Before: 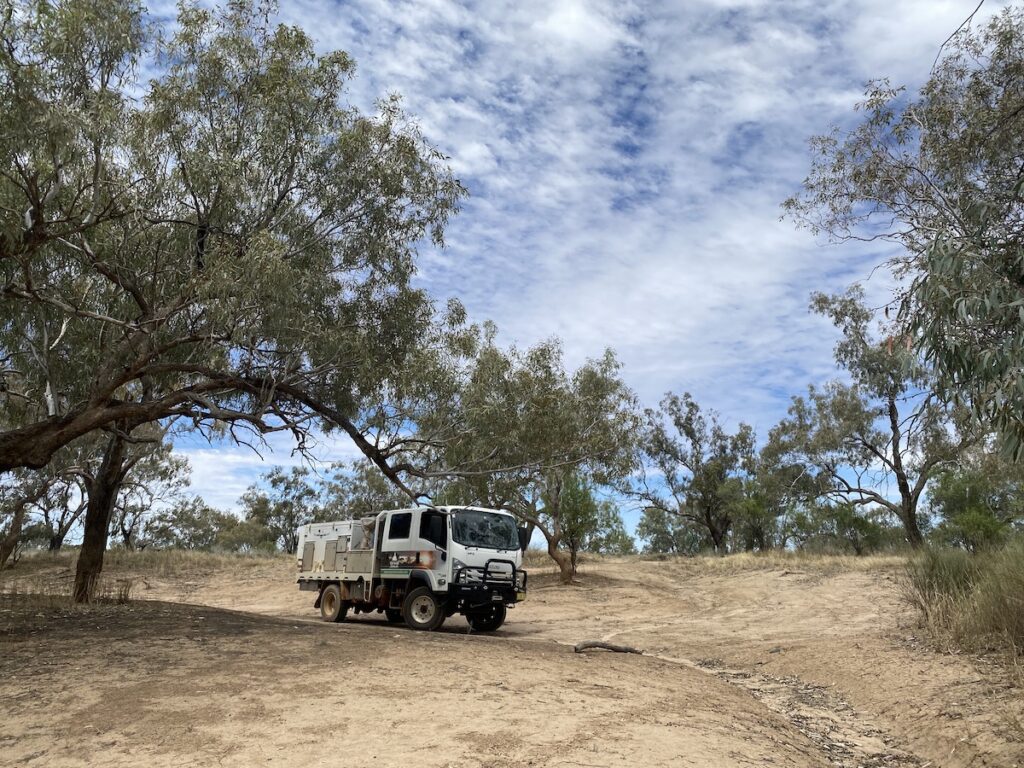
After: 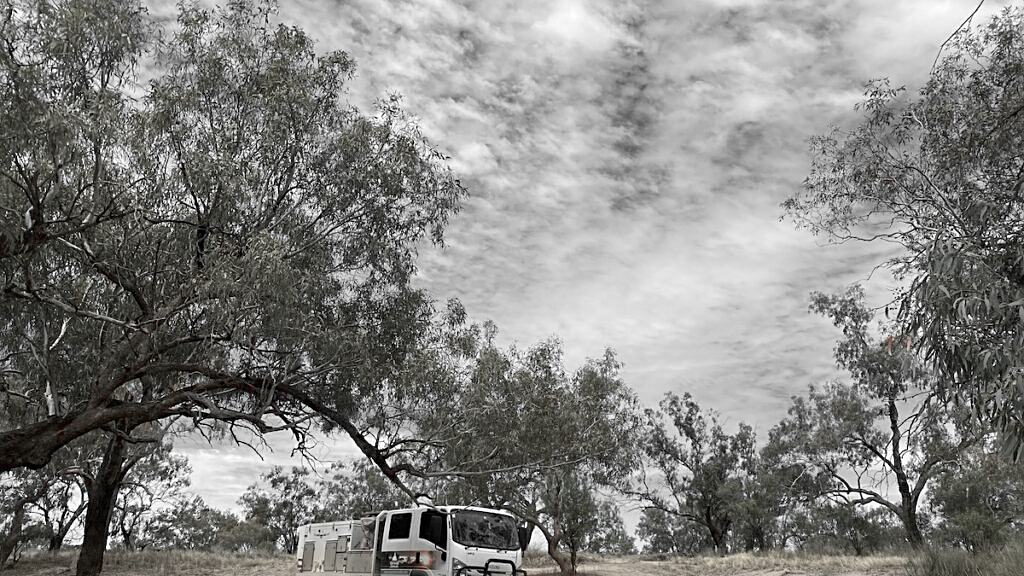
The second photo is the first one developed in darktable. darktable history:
color zones: curves: ch1 [(0, 0.831) (0.08, 0.771) (0.157, 0.268) (0.241, 0.207) (0.562, -0.005) (0.714, -0.013) (0.876, 0.01) (1, 0.831)]
sharpen: radius 1.917
crop: bottom 24.987%
